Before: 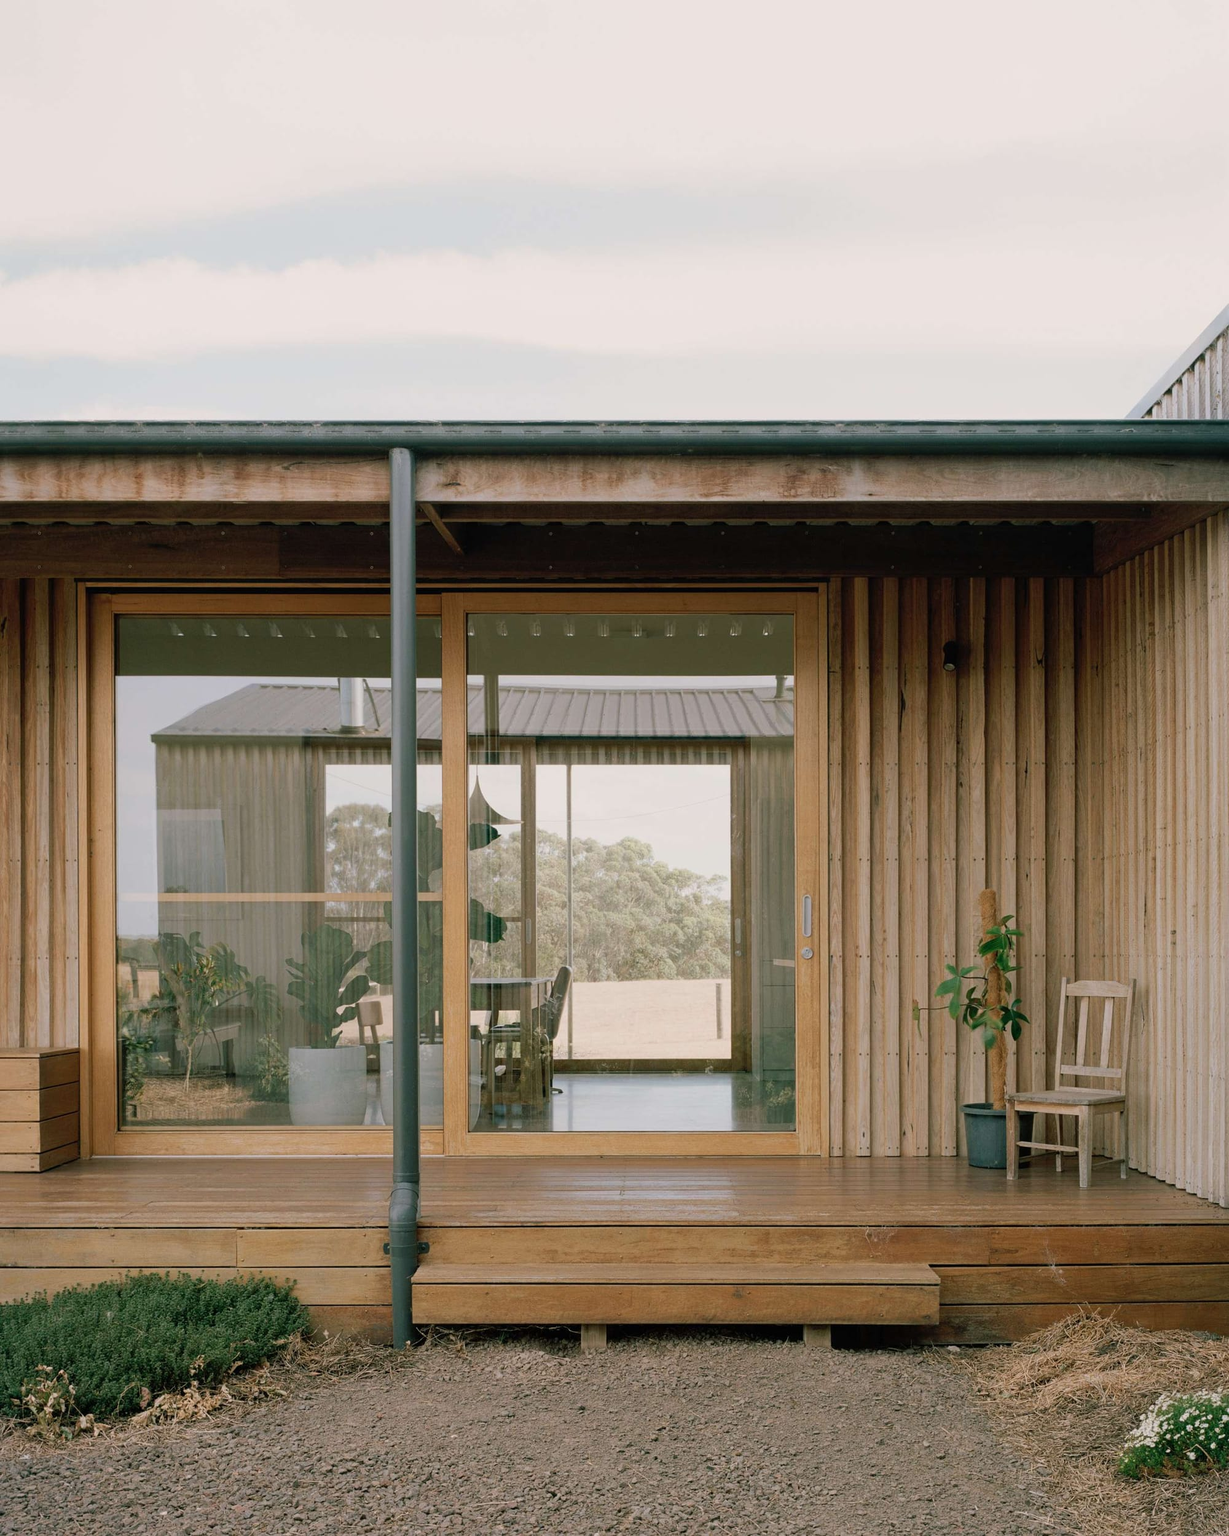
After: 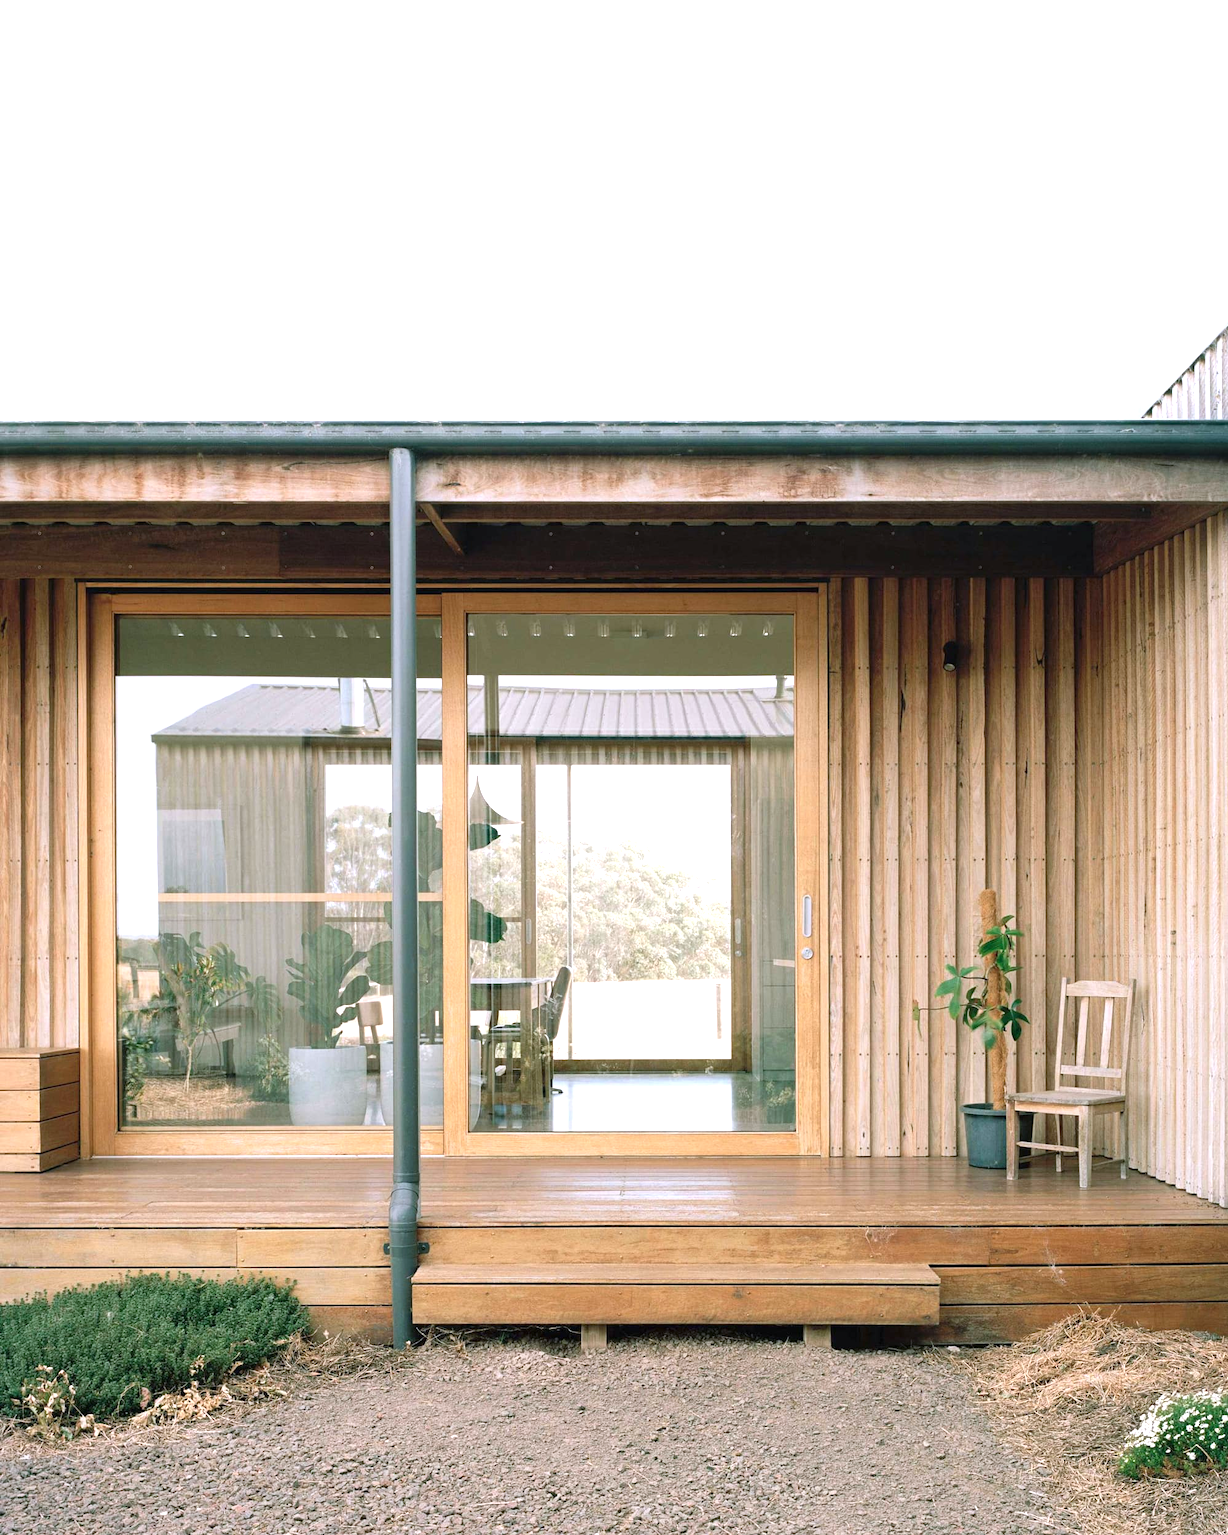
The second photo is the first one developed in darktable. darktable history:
exposure: black level correction 0, exposure 1.2 EV, compensate highlight preservation false
color calibration: illuminant as shot in camera, x 0.358, y 0.373, temperature 4628.91 K
